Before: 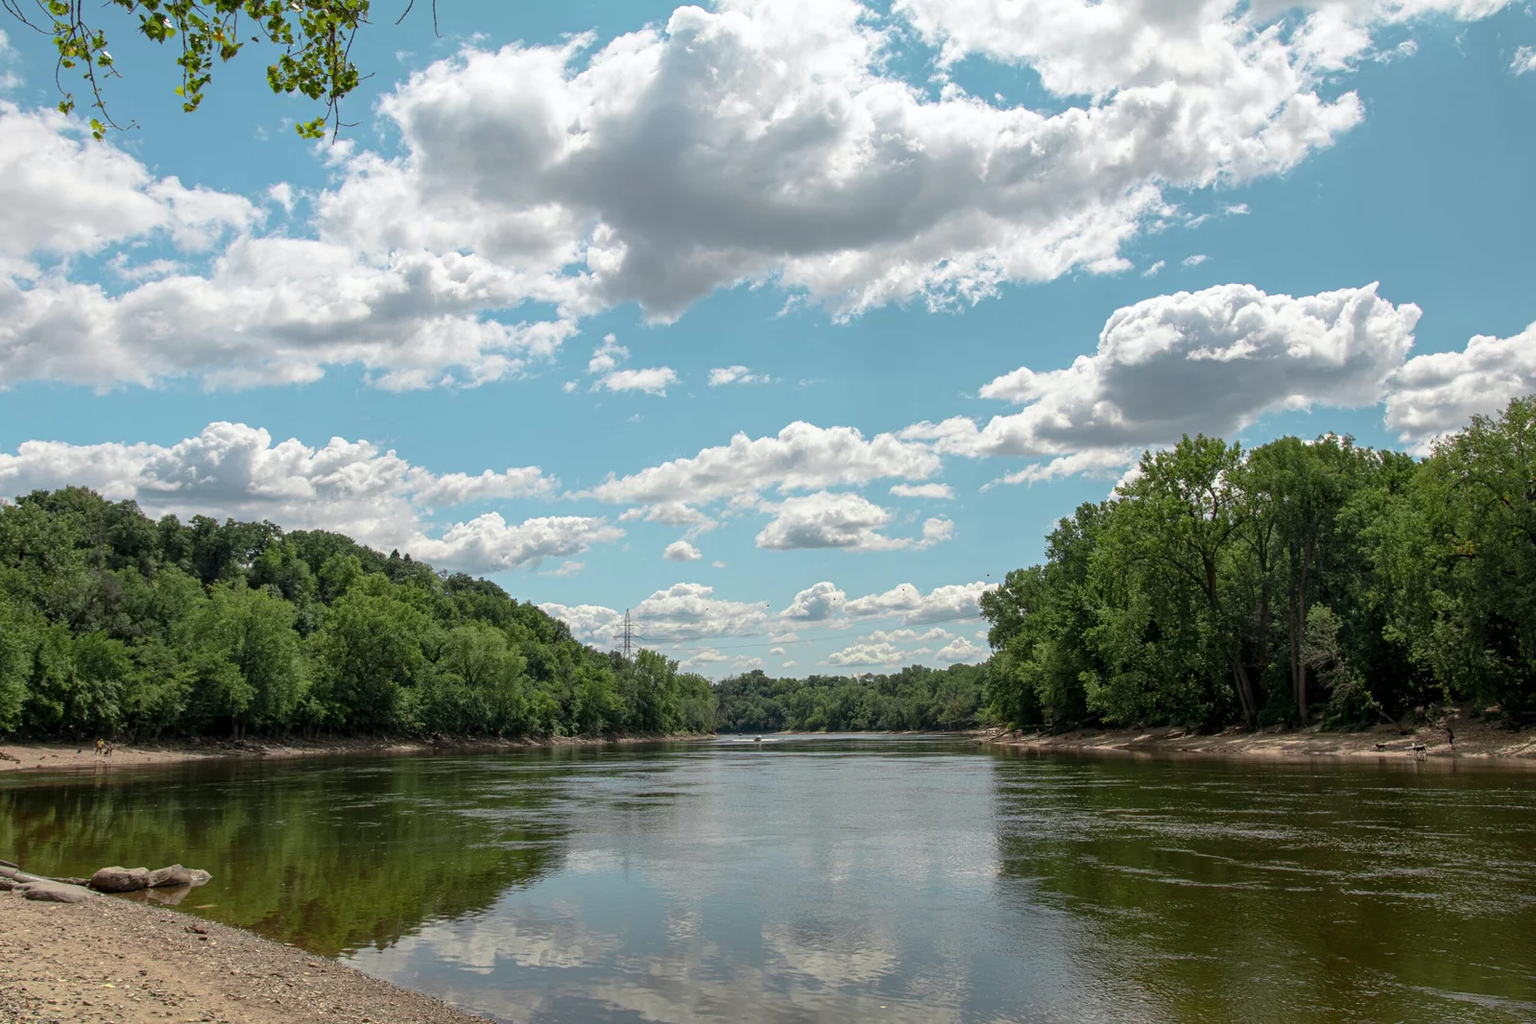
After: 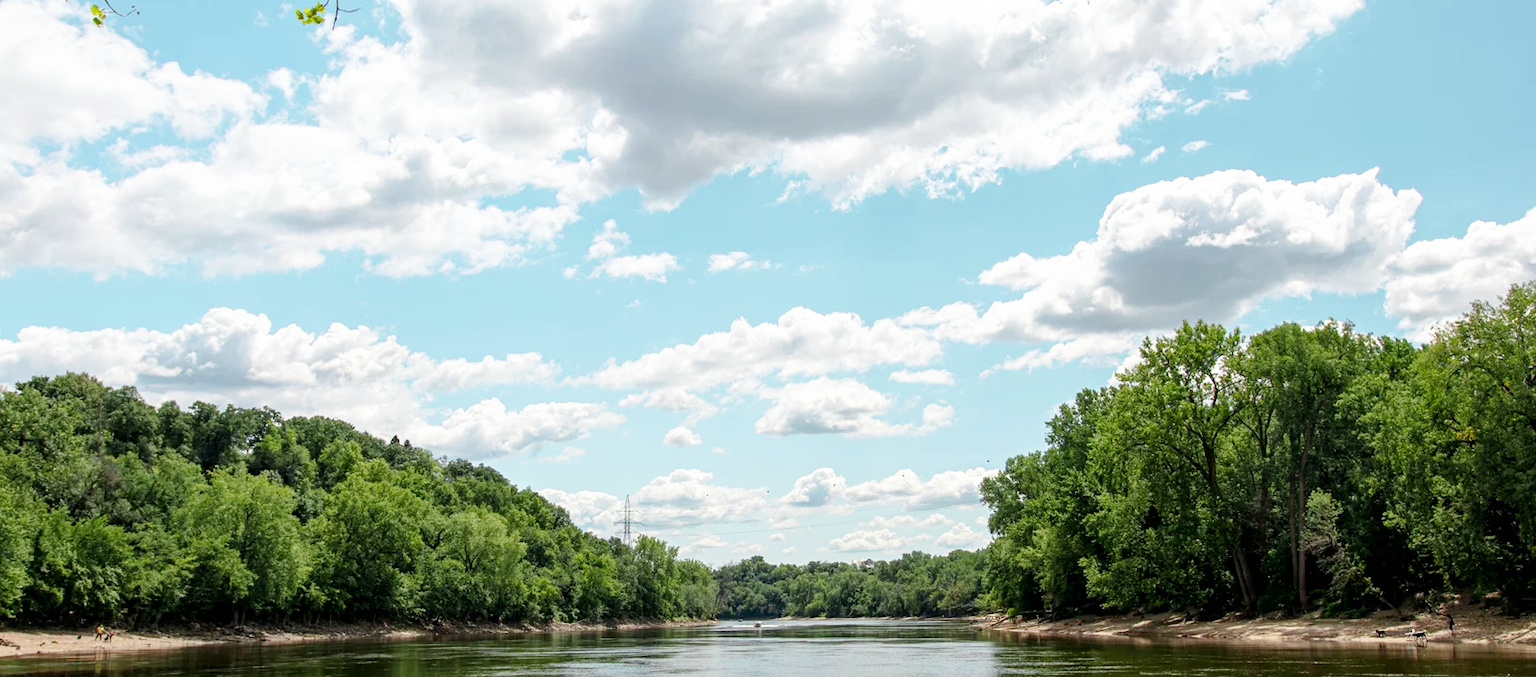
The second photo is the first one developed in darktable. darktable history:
base curve: curves: ch0 [(0, 0) (0.005, 0.002) (0.15, 0.3) (0.4, 0.7) (0.75, 0.95) (1, 1)], preserve colors none
crop: top 11.173%, bottom 22.65%
